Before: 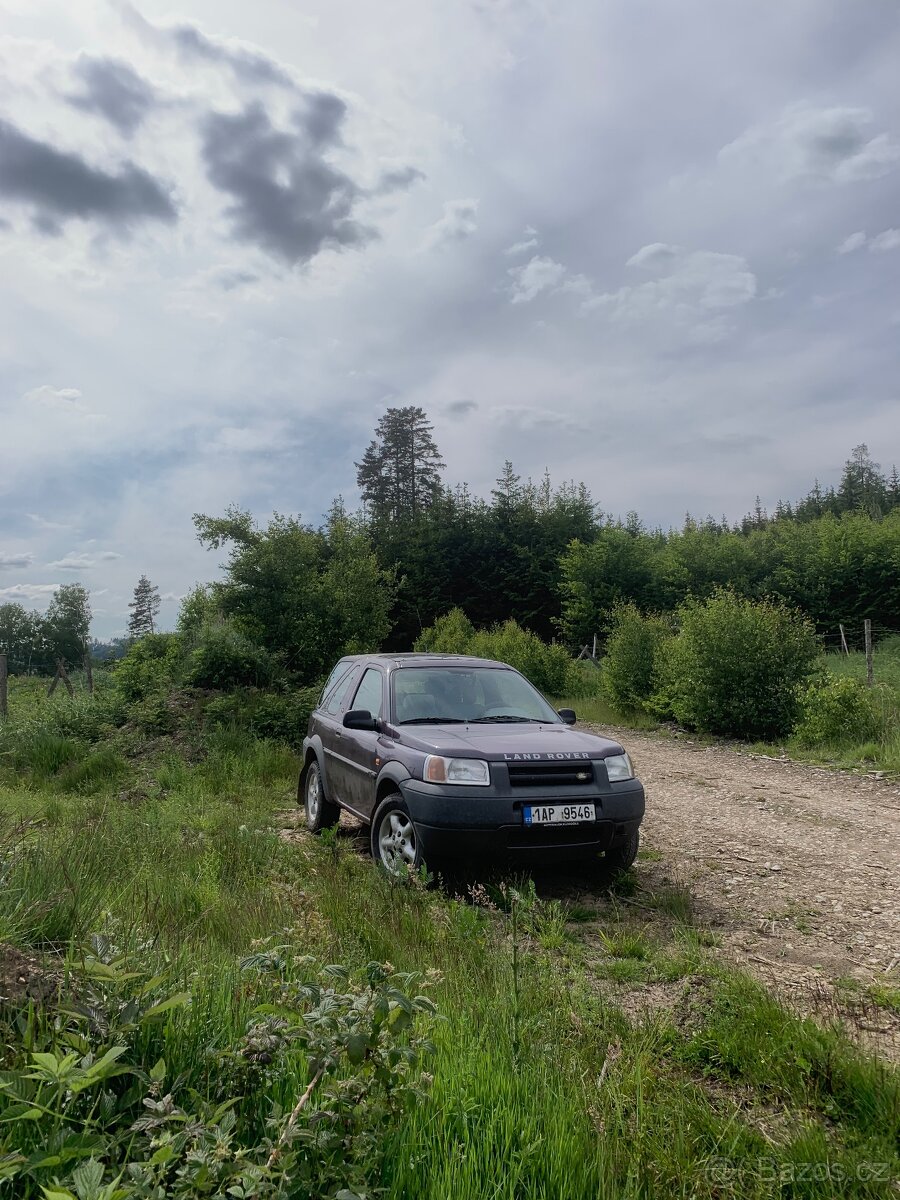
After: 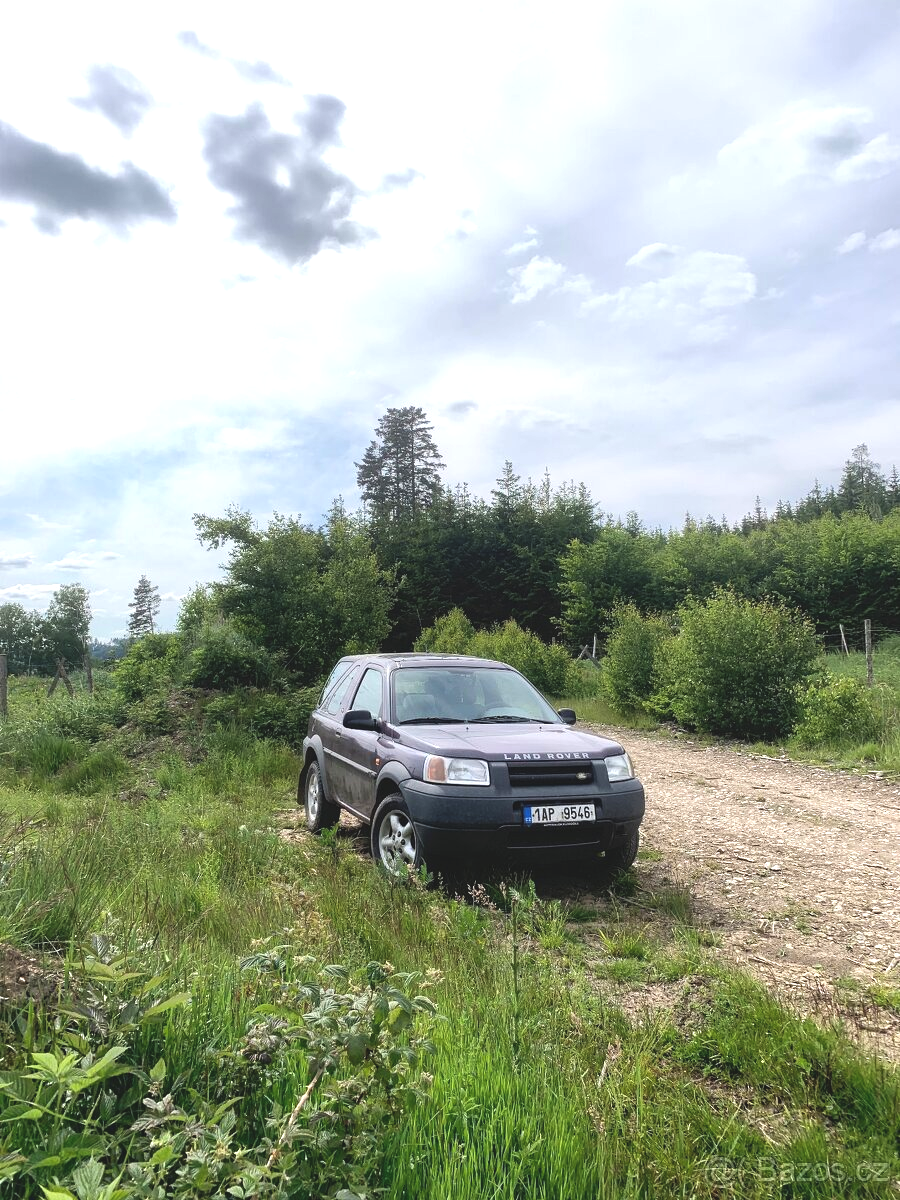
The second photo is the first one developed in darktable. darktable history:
exposure: black level correction -0.005, exposure 1.008 EV, compensate highlight preservation false
